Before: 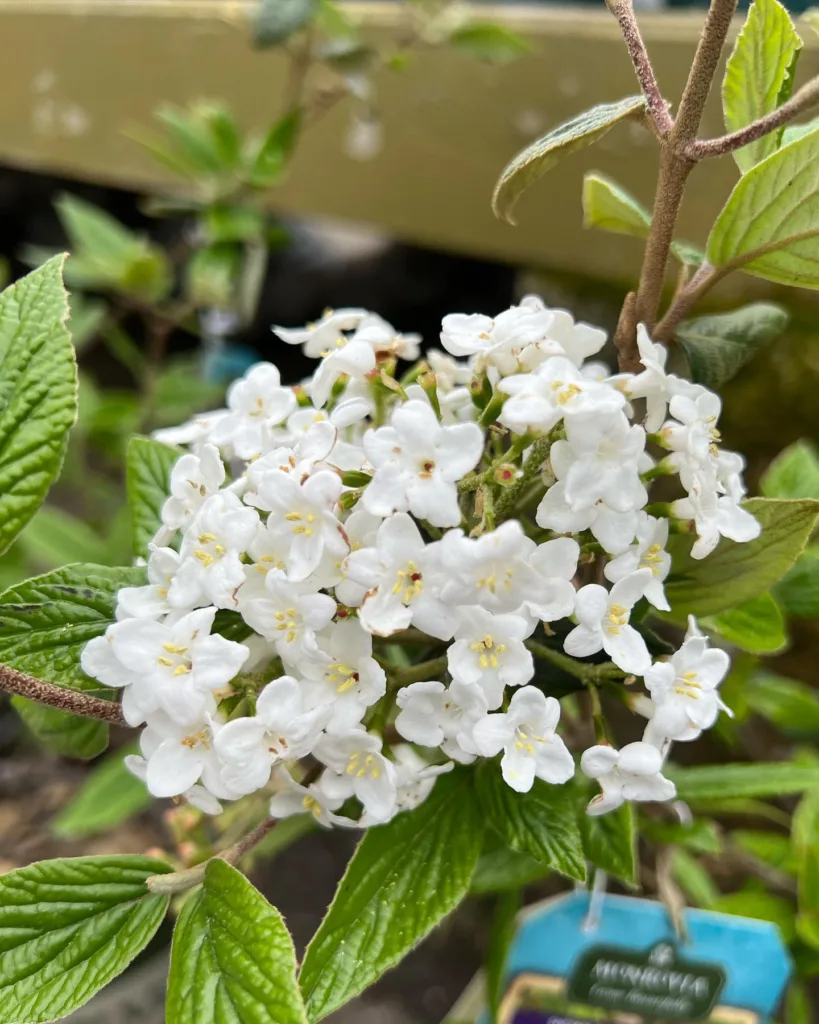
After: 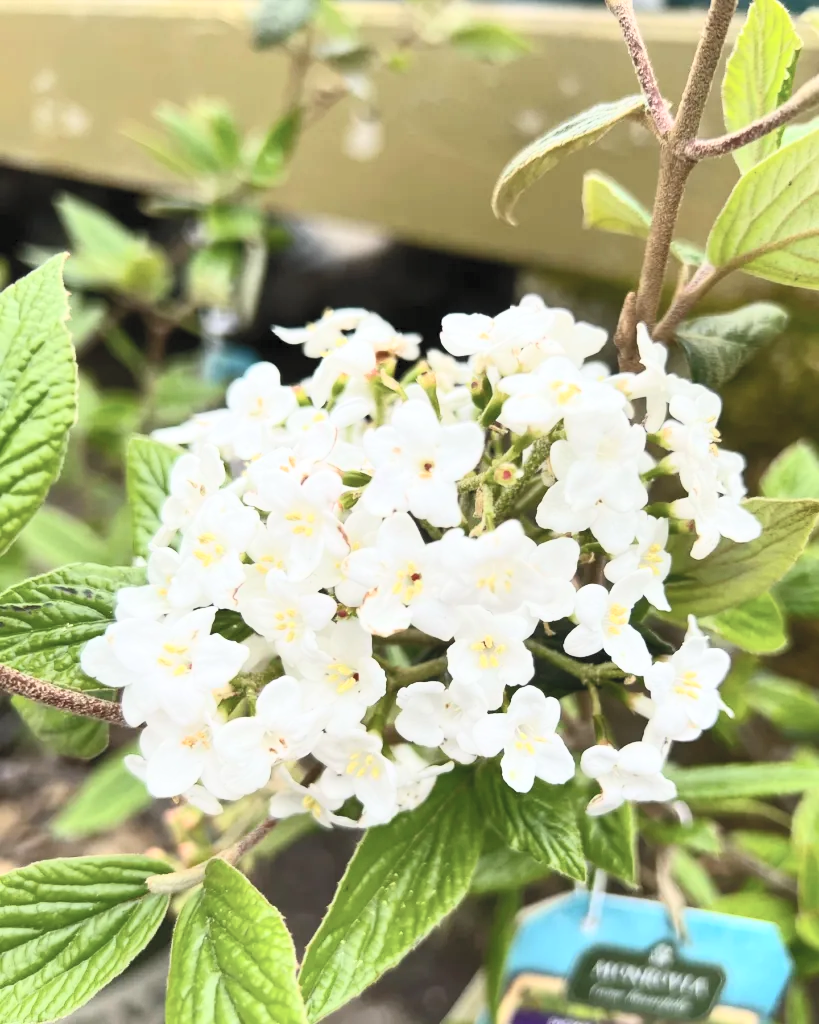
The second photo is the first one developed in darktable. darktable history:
contrast brightness saturation: contrast 0.378, brightness 0.539
